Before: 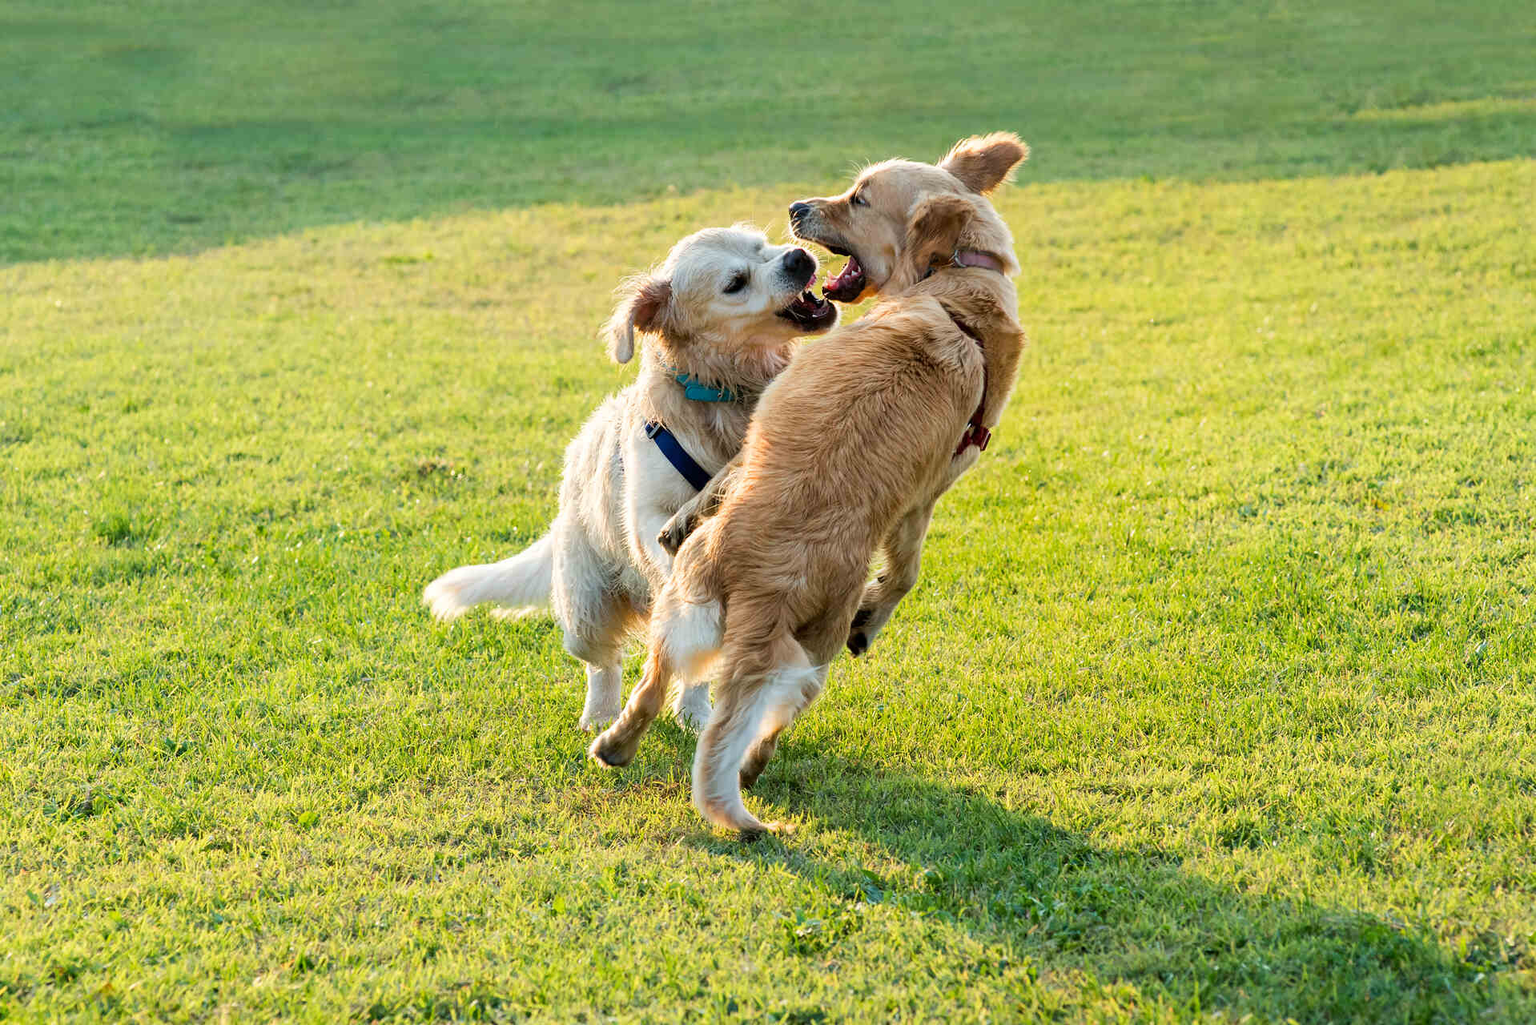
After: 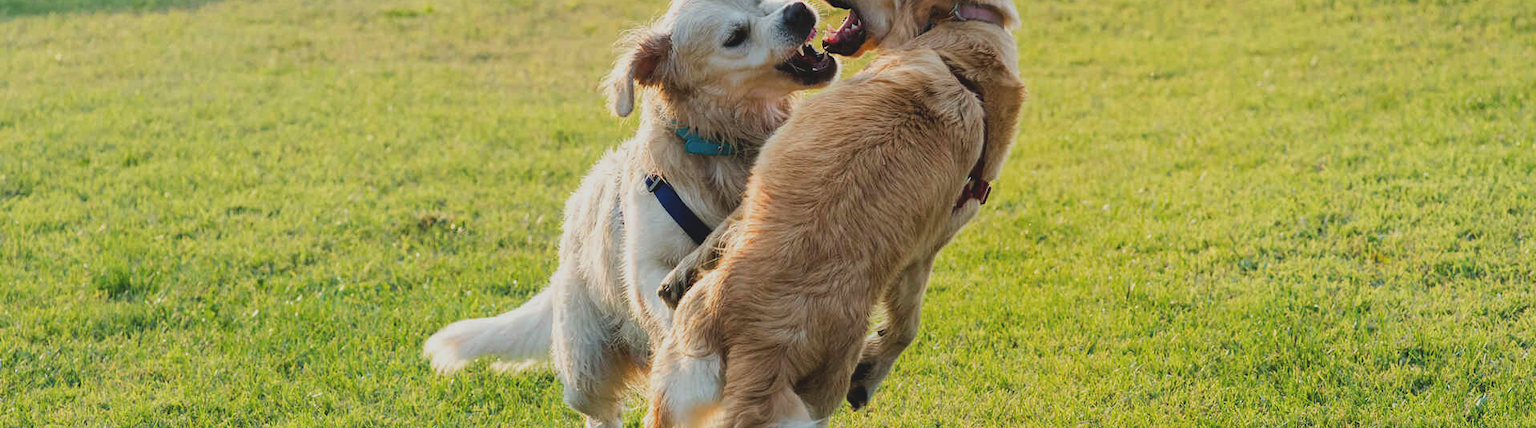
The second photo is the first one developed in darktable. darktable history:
crop and rotate: top 24.135%, bottom 34.057%
exposure: black level correction -0.015, exposure -0.504 EV, compensate exposure bias true, compensate highlight preservation false
